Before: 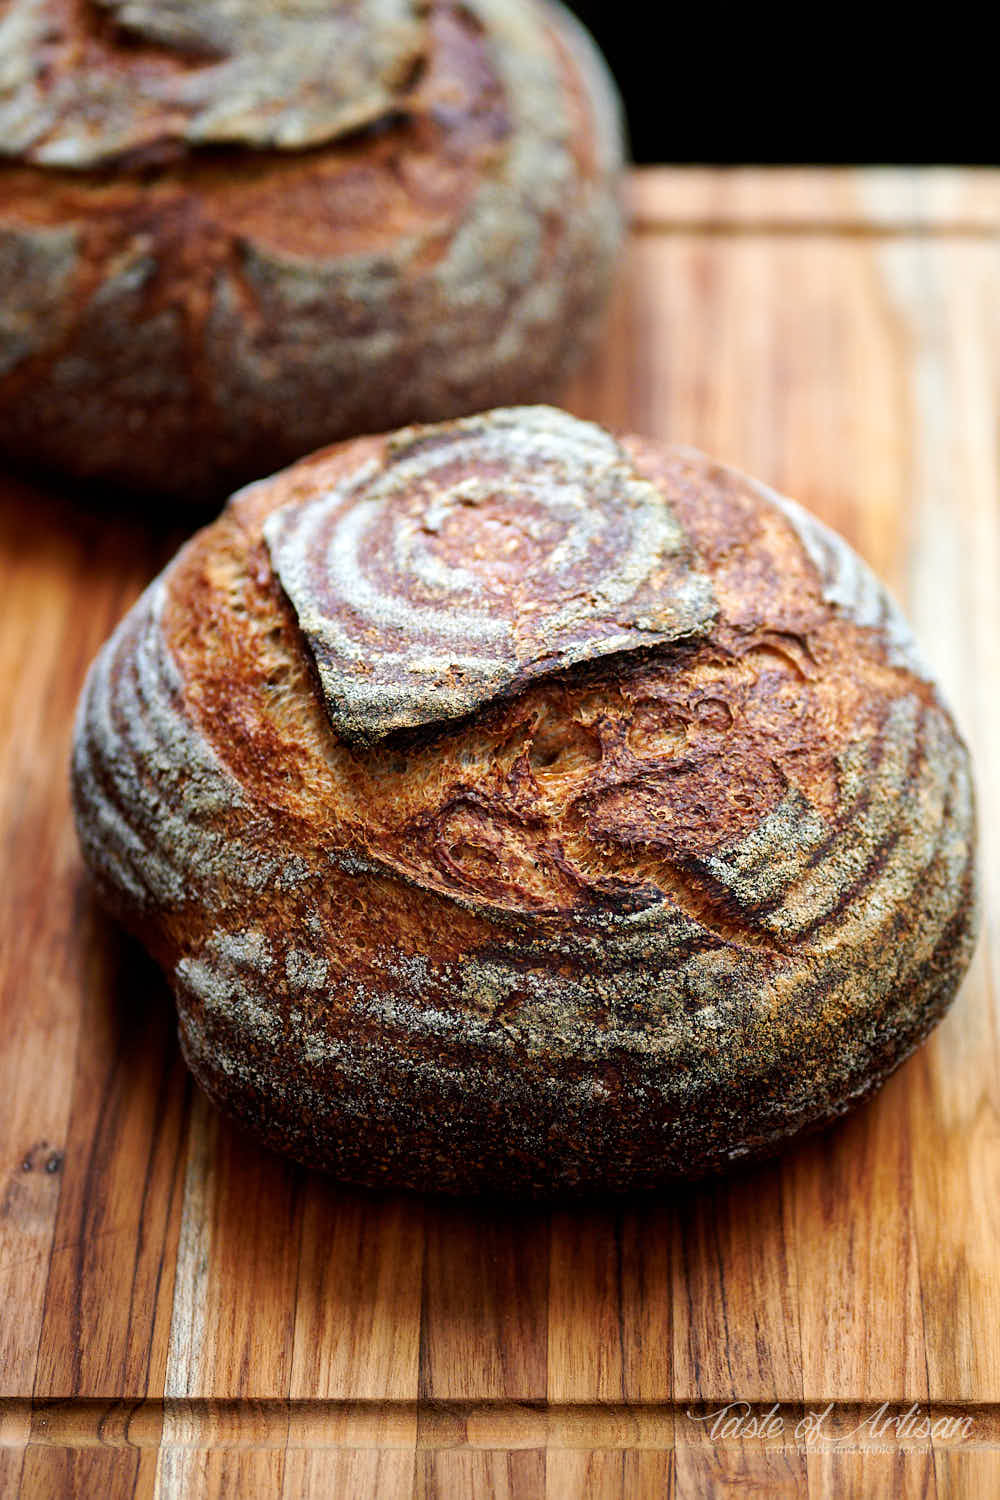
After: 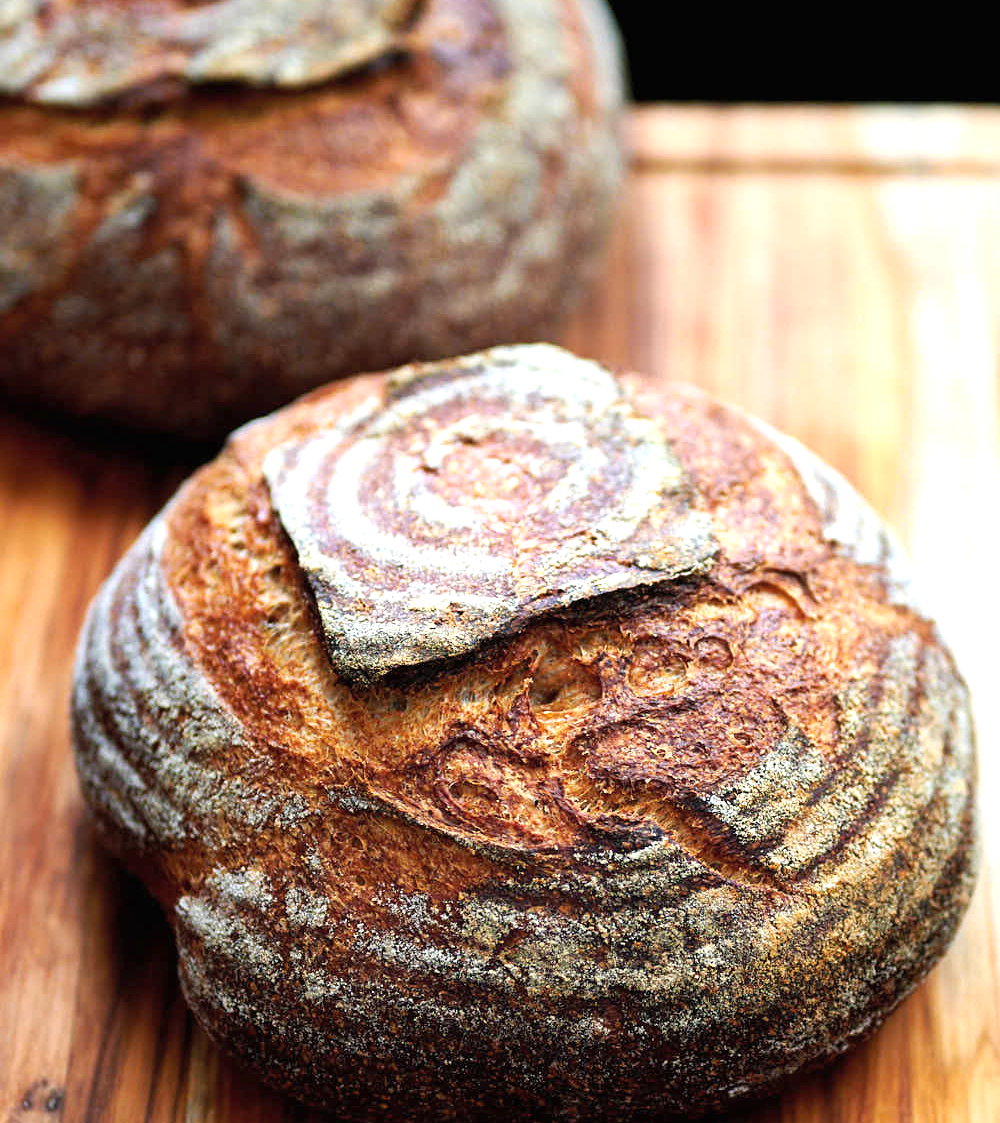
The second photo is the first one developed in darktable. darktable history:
crop: top 4.149%, bottom 20.963%
exposure: black level correction 0, exposure 0.498 EV, compensate exposure bias true, compensate highlight preservation false
contrast brightness saturation: contrast 0.054, brightness 0.061, saturation 0.007
base curve: curves: ch0 [(0, 0) (0.303, 0.277) (1, 1)]
